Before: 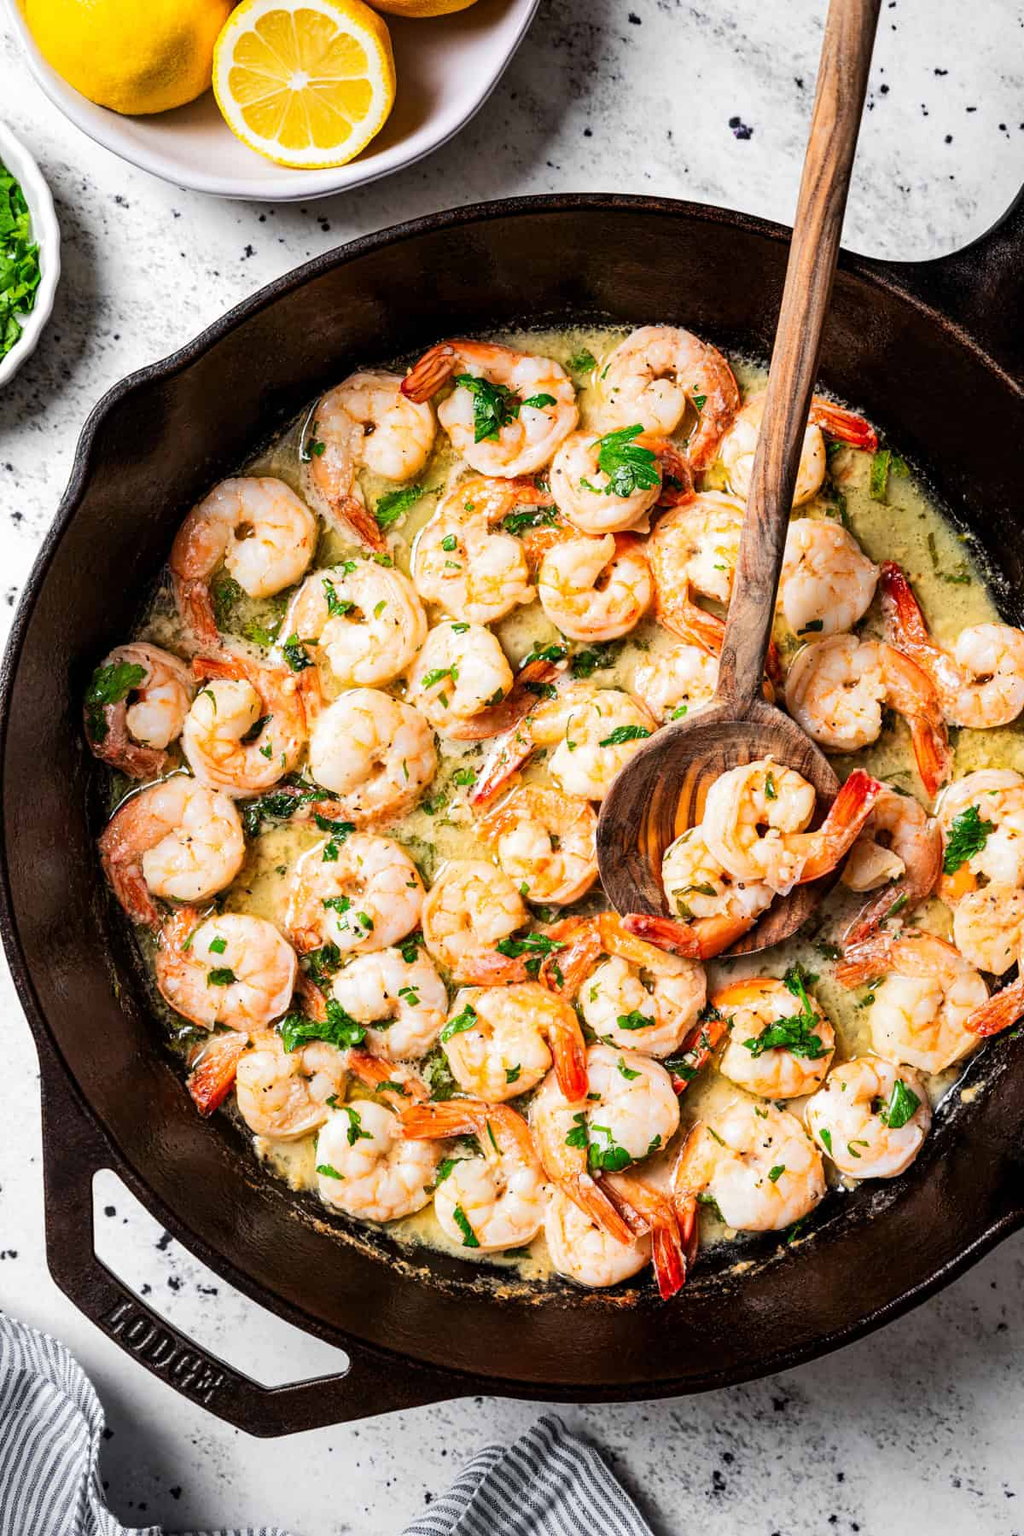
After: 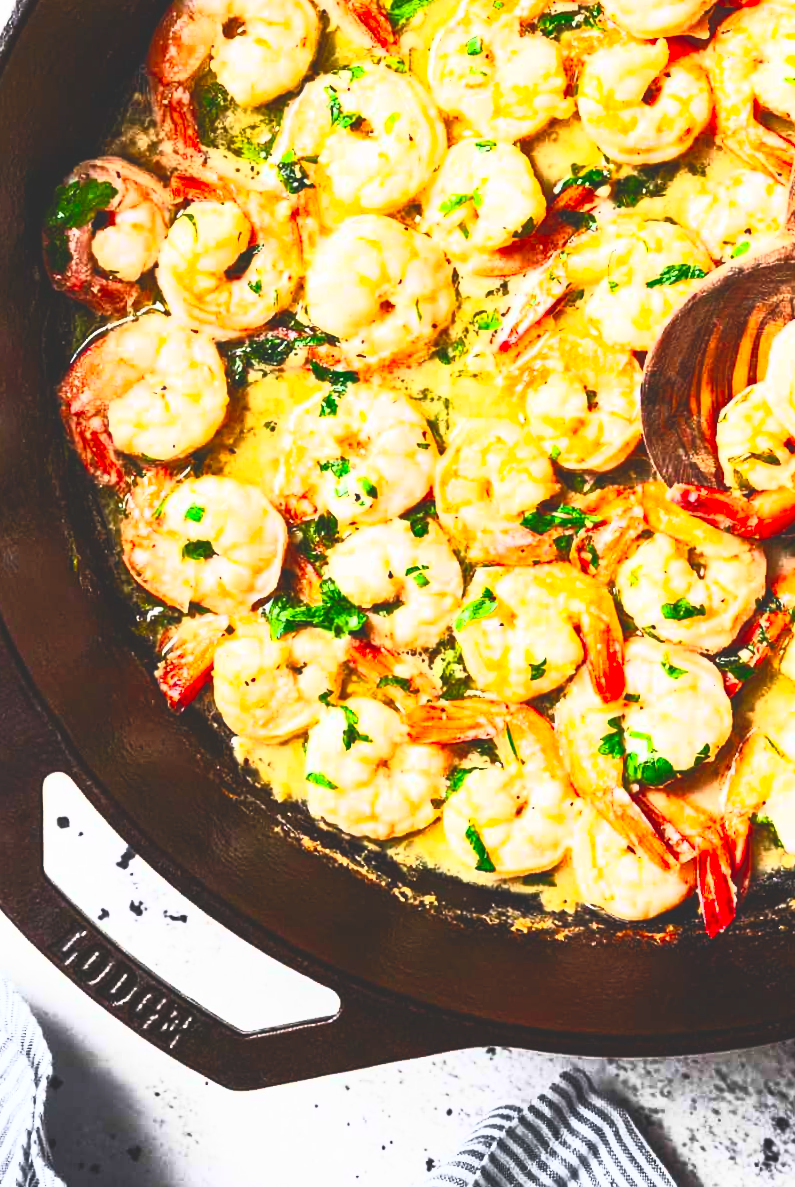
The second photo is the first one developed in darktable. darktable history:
crop and rotate: angle -1°, left 3.651%, top 32.325%, right 28.33%
contrast brightness saturation: contrast 0.986, brightness 0.987, saturation 0.99
exposure: black level correction -0.015, exposure -0.514 EV, compensate highlight preservation false
